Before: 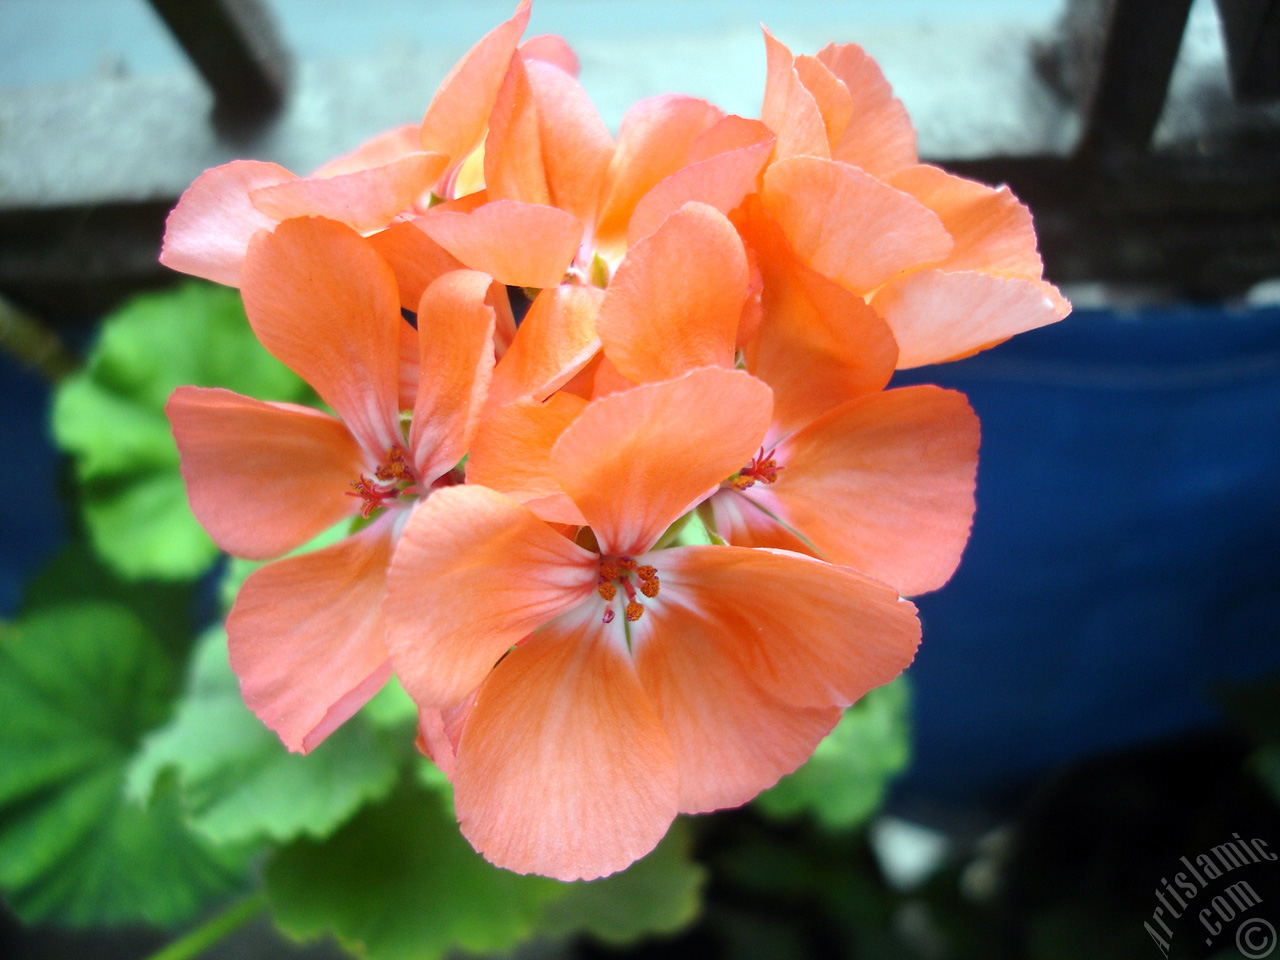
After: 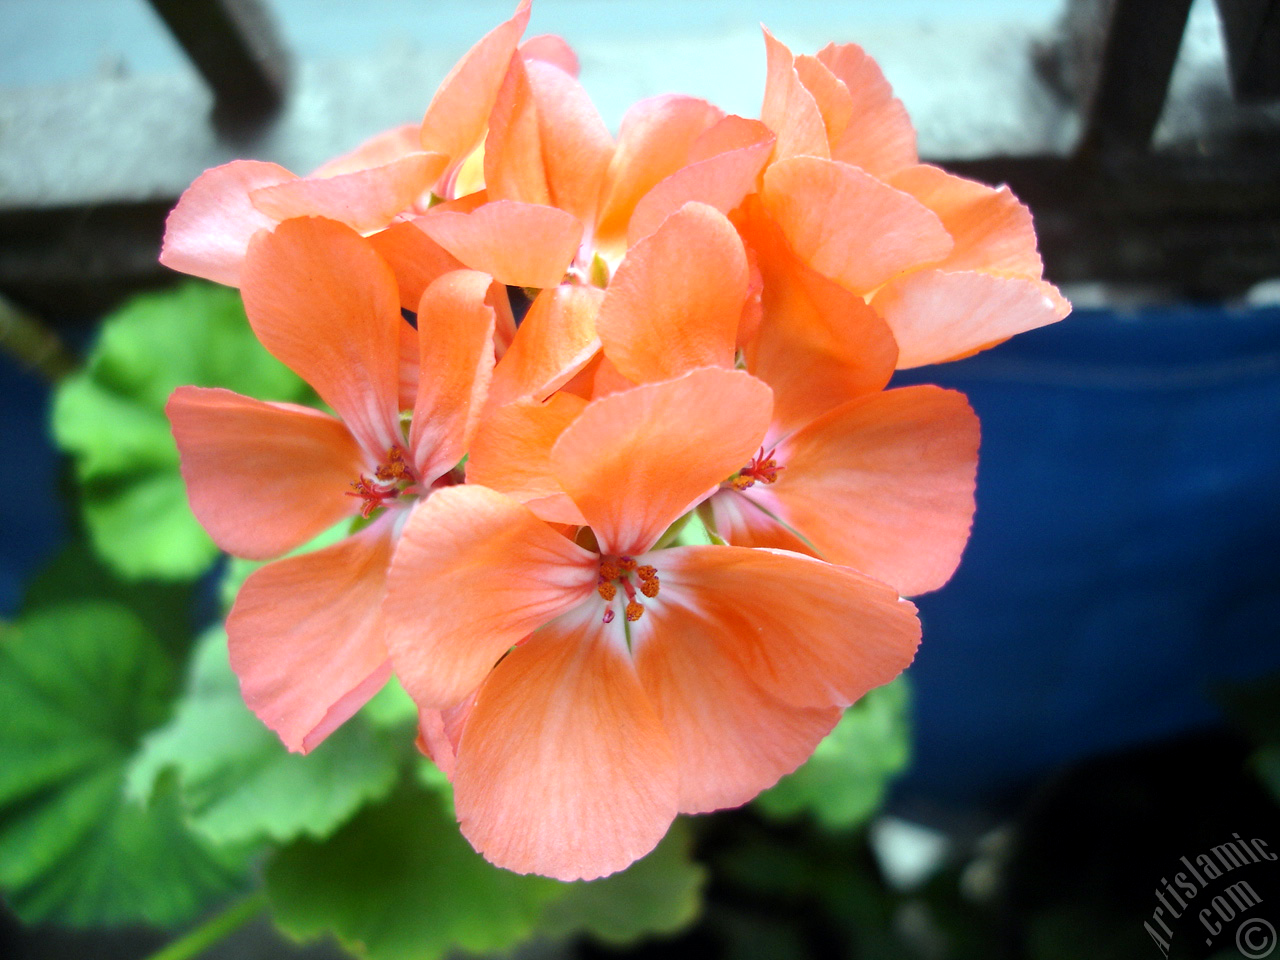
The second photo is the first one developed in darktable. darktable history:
tone equalizer: edges refinement/feathering 500, mask exposure compensation -1.57 EV, preserve details no
exposure: black level correction 0.001, exposure 0.137 EV, compensate highlight preservation false
